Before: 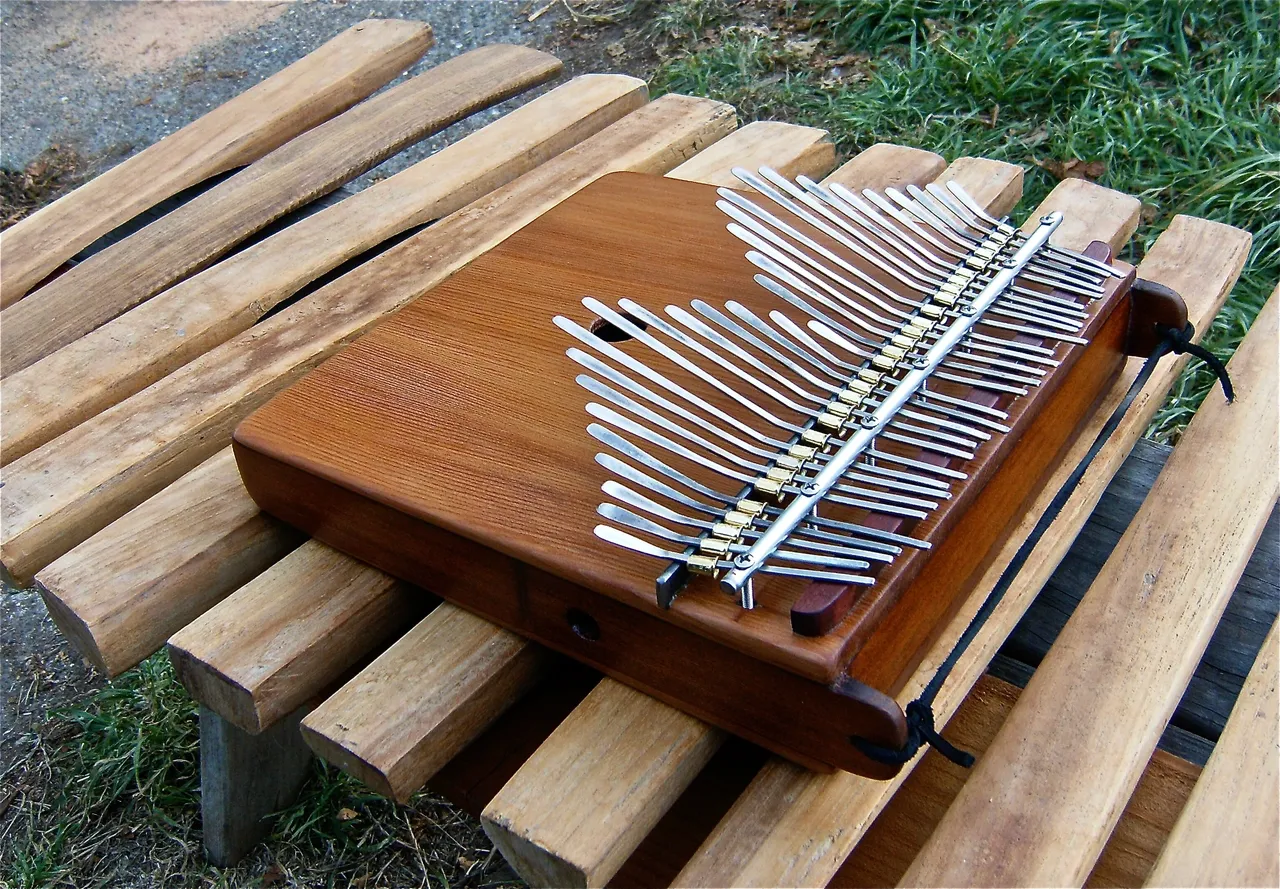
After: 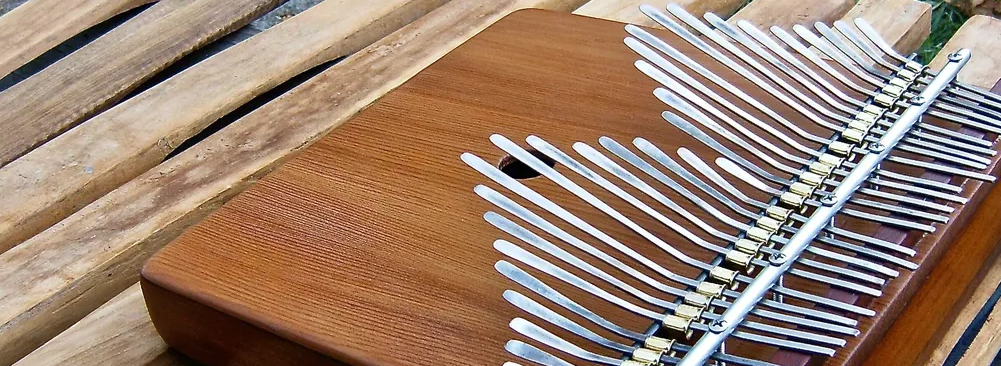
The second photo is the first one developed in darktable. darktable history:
crop: left 7.245%, top 18.442%, right 14.478%, bottom 40.287%
